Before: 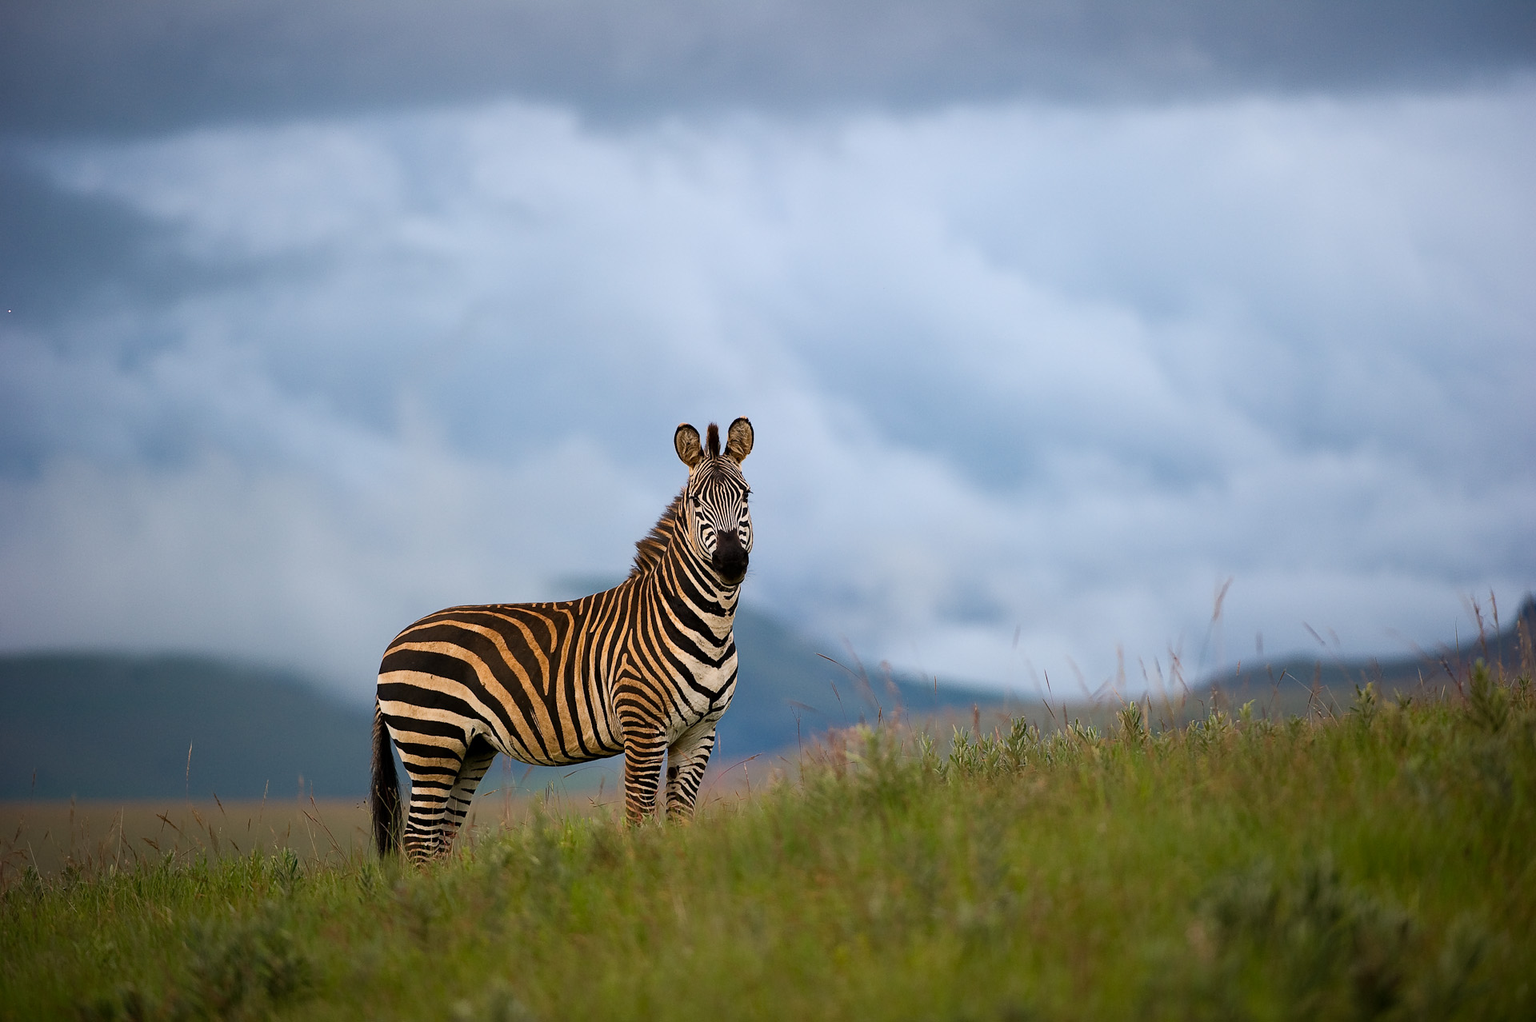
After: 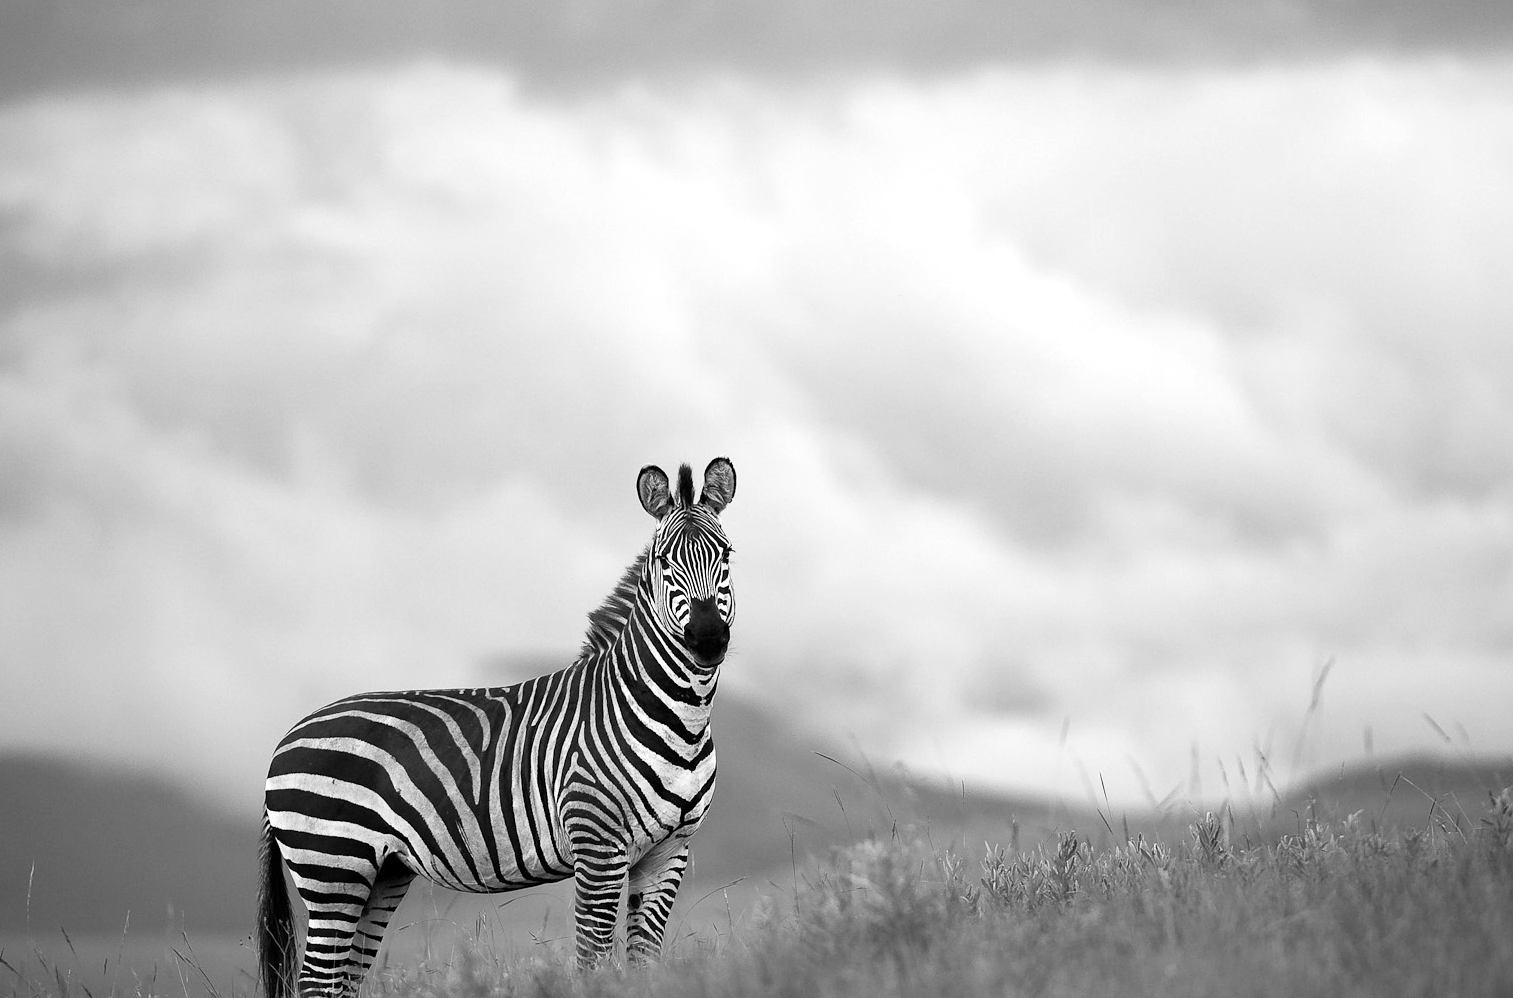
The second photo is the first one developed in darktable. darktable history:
crop and rotate: left 10.77%, top 5.1%, right 10.41%, bottom 16.76%
exposure: exposure 0.636 EV, compensate highlight preservation false
contrast brightness saturation: saturation -1
